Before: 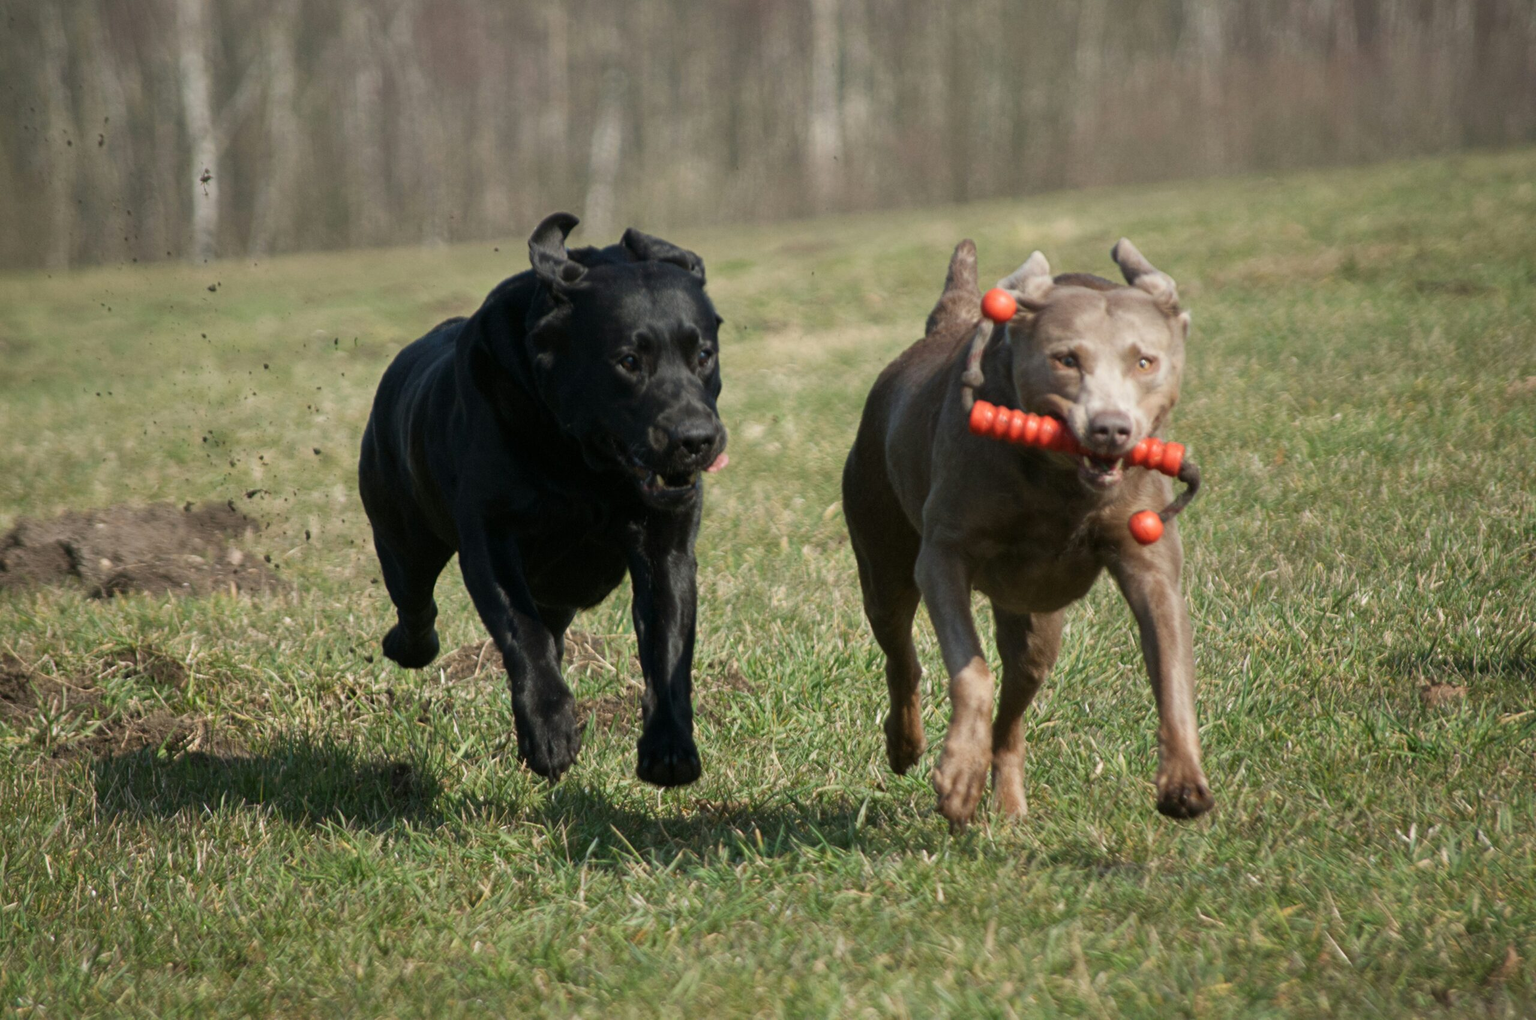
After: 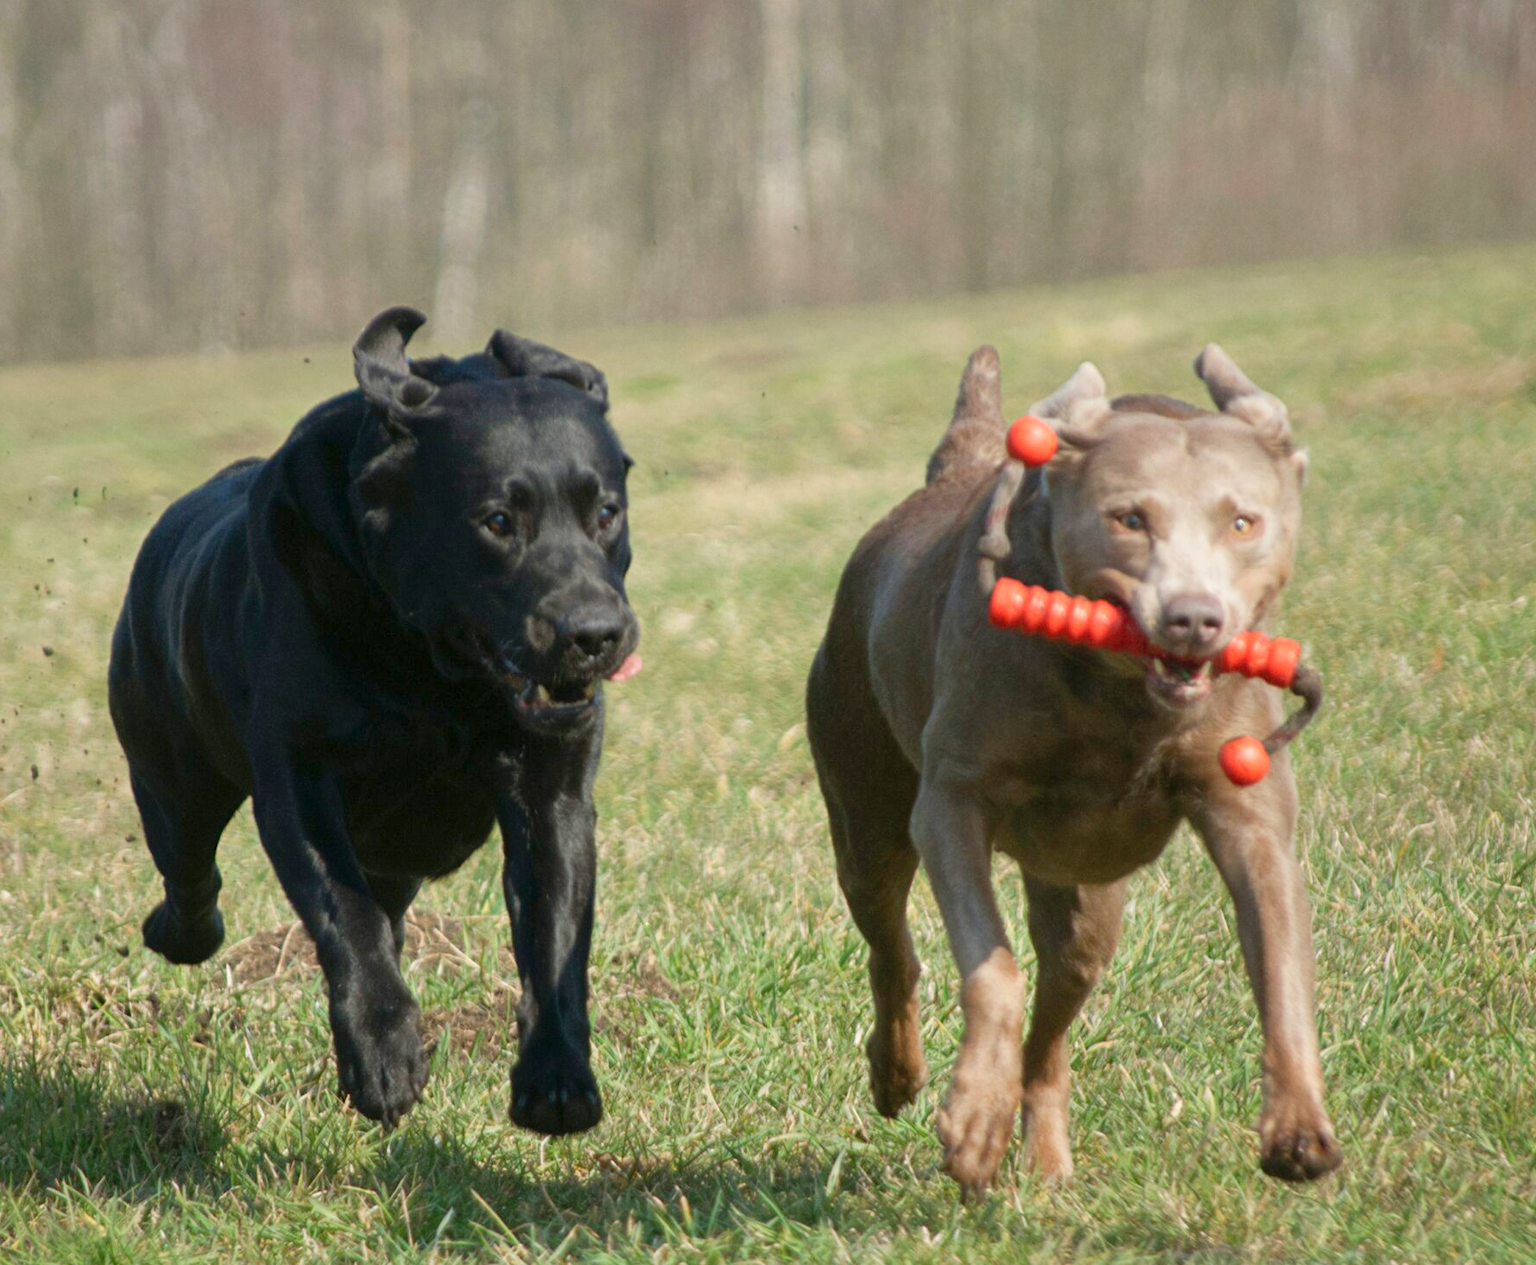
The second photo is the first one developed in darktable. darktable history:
crop: left 18.479%, right 12.2%, bottom 13.971%
levels: levels [0, 0.43, 0.984]
